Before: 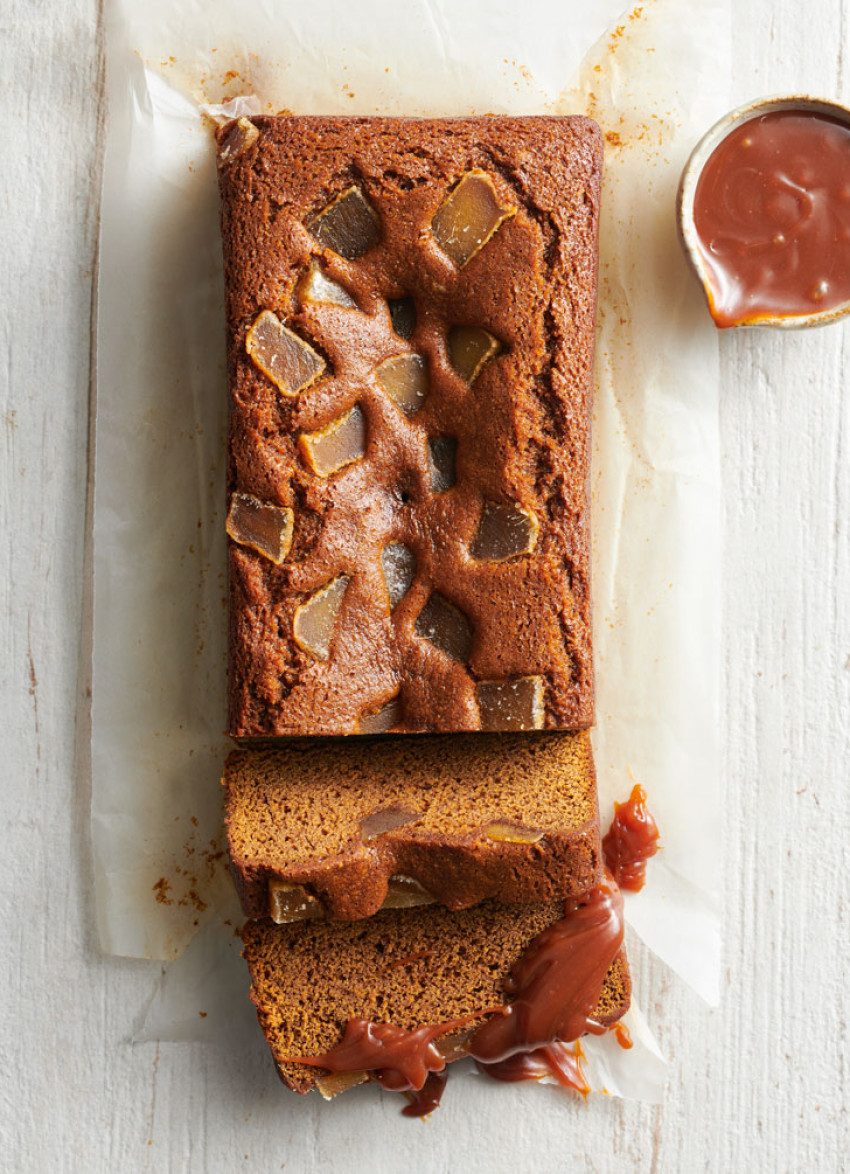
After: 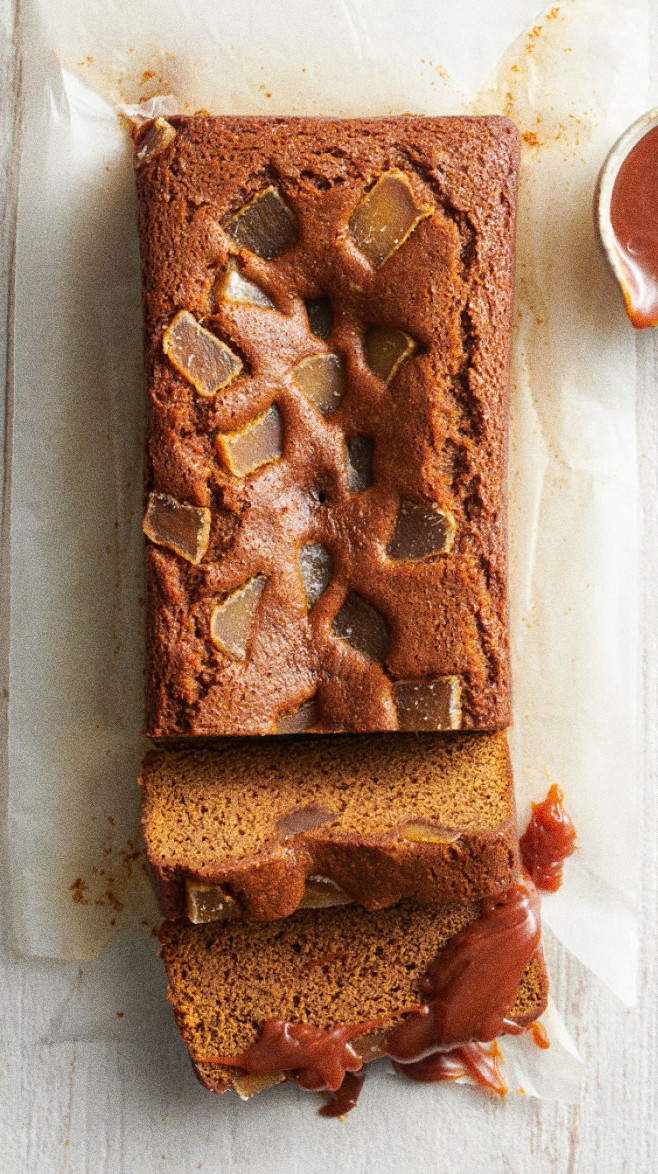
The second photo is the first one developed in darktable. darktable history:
grain: coarseness 0.09 ISO, strength 40%
crop: left 9.88%, right 12.664%
exposure: compensate highlight preservation false
